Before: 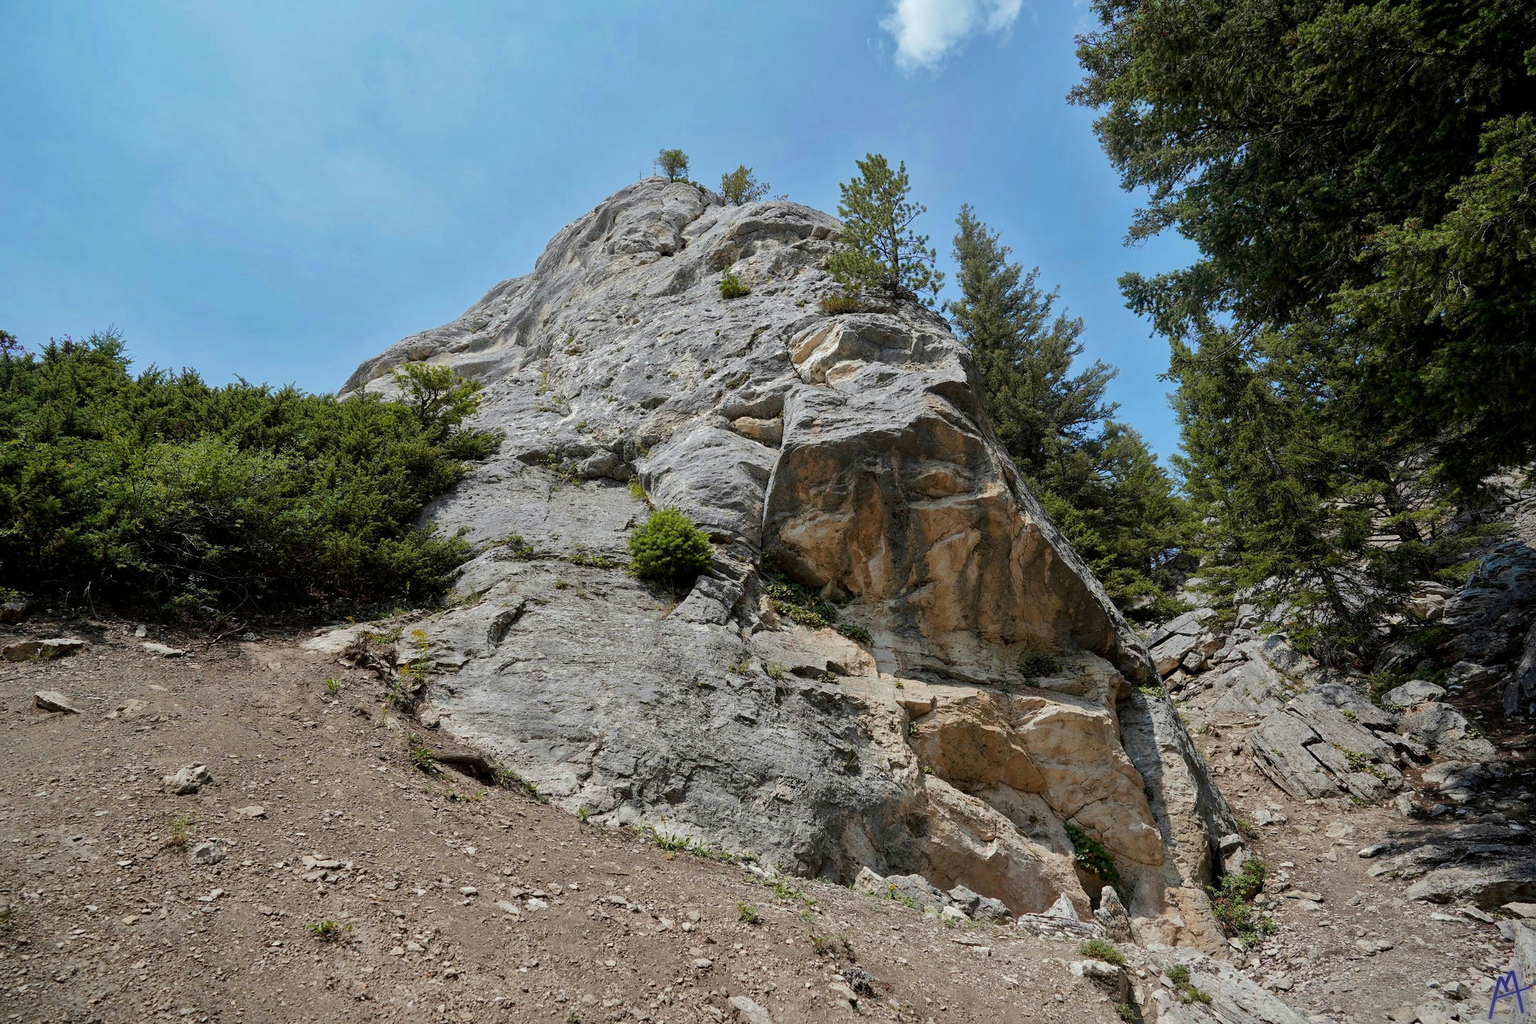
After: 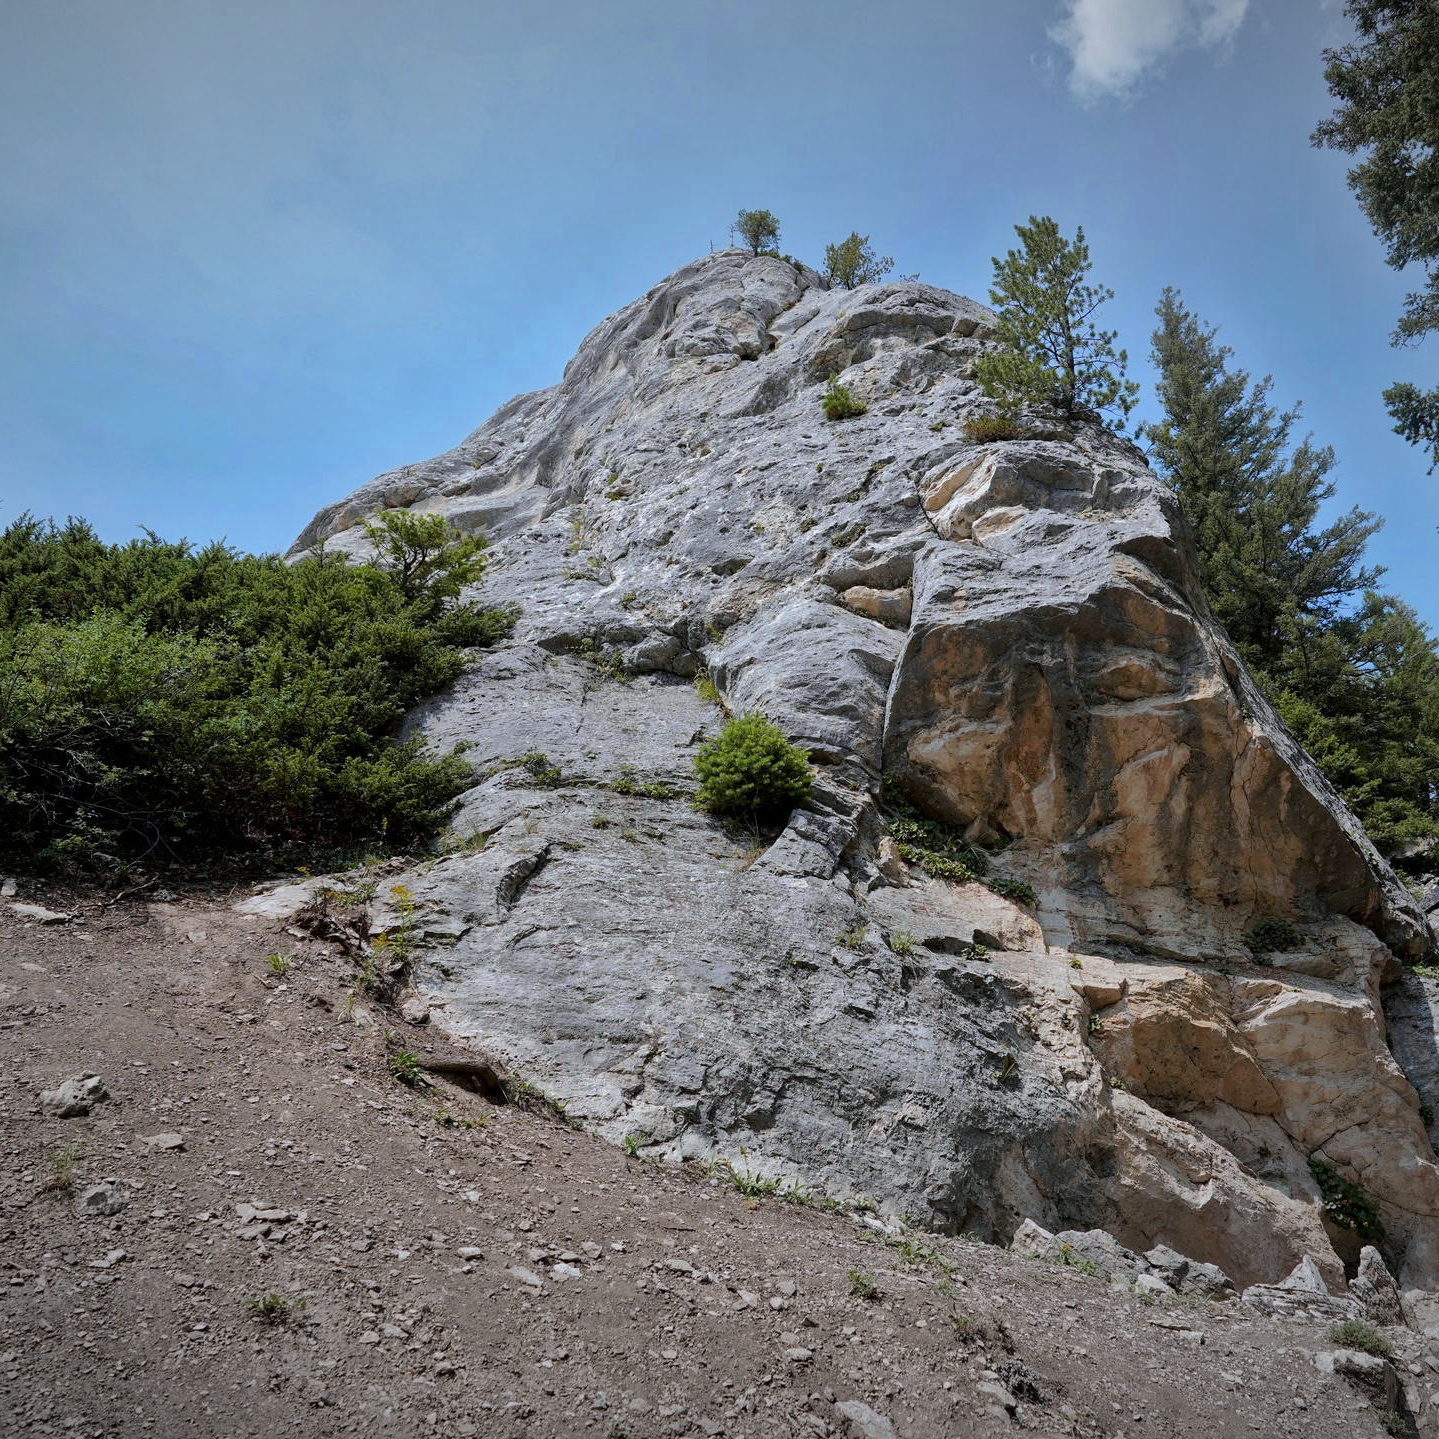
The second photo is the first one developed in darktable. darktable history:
vignetting: fall-off radius 100%, width/height ratio 1.337
crop and rotate: left 8.786%, right 24.548%
color calibration: illuminant as shot in camera, x 0.358, y 0.373, temperature 4628.91 K
